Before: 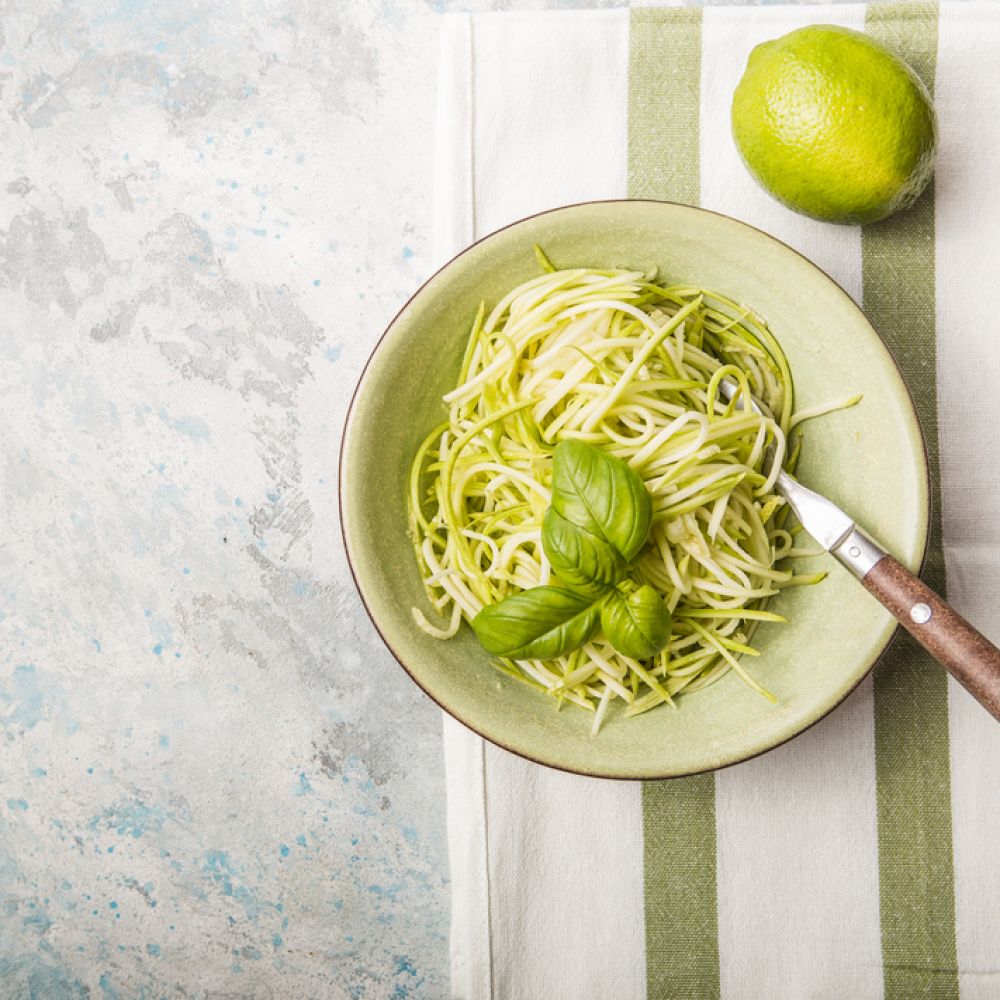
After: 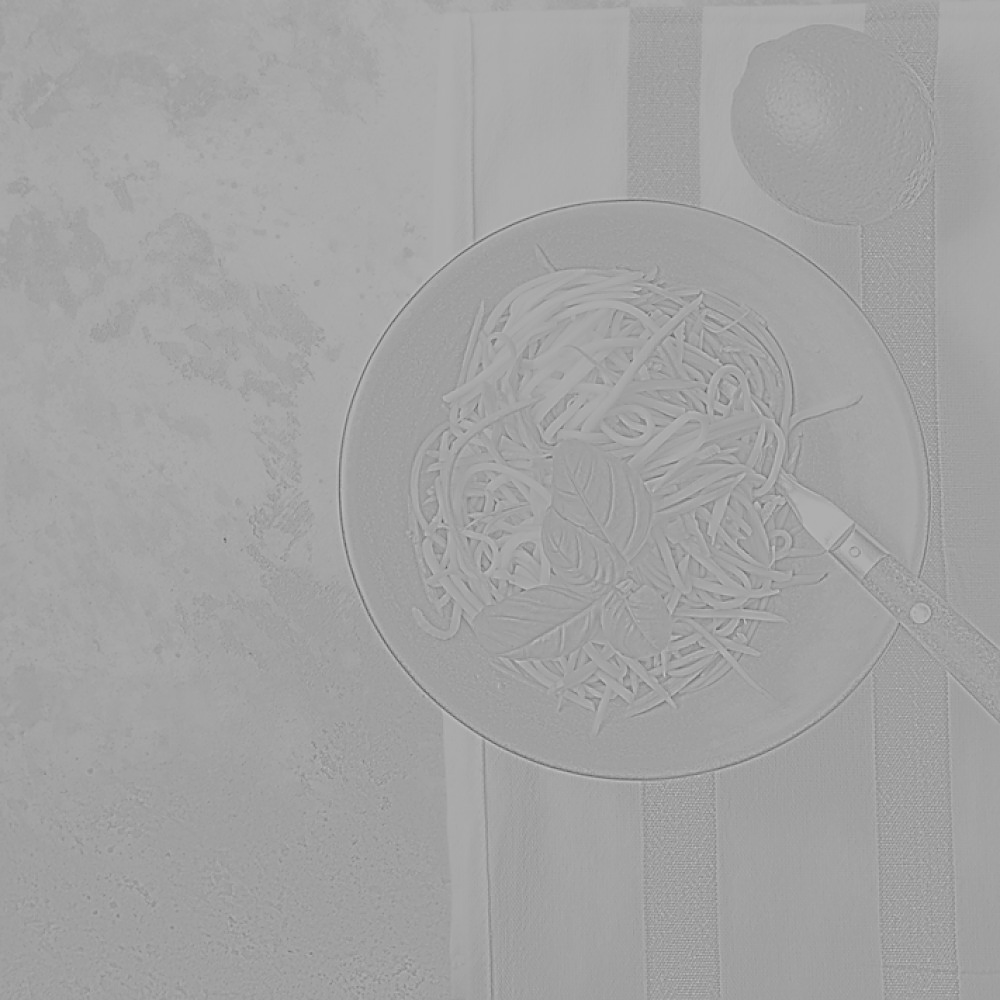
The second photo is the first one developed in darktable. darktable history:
sharpen: on, module defaults
highpass: sharpness 6%, contrast boost 7.63%
exposure: exposure 0.657 EV, compensate highlight preservation false
base curve: curves: ch0 [(0, 0) (0.028, 0.03) (0.121, 0.232) (0.46, 0.748) (0.859, 0.968) (1, 1)], preserve colors none
